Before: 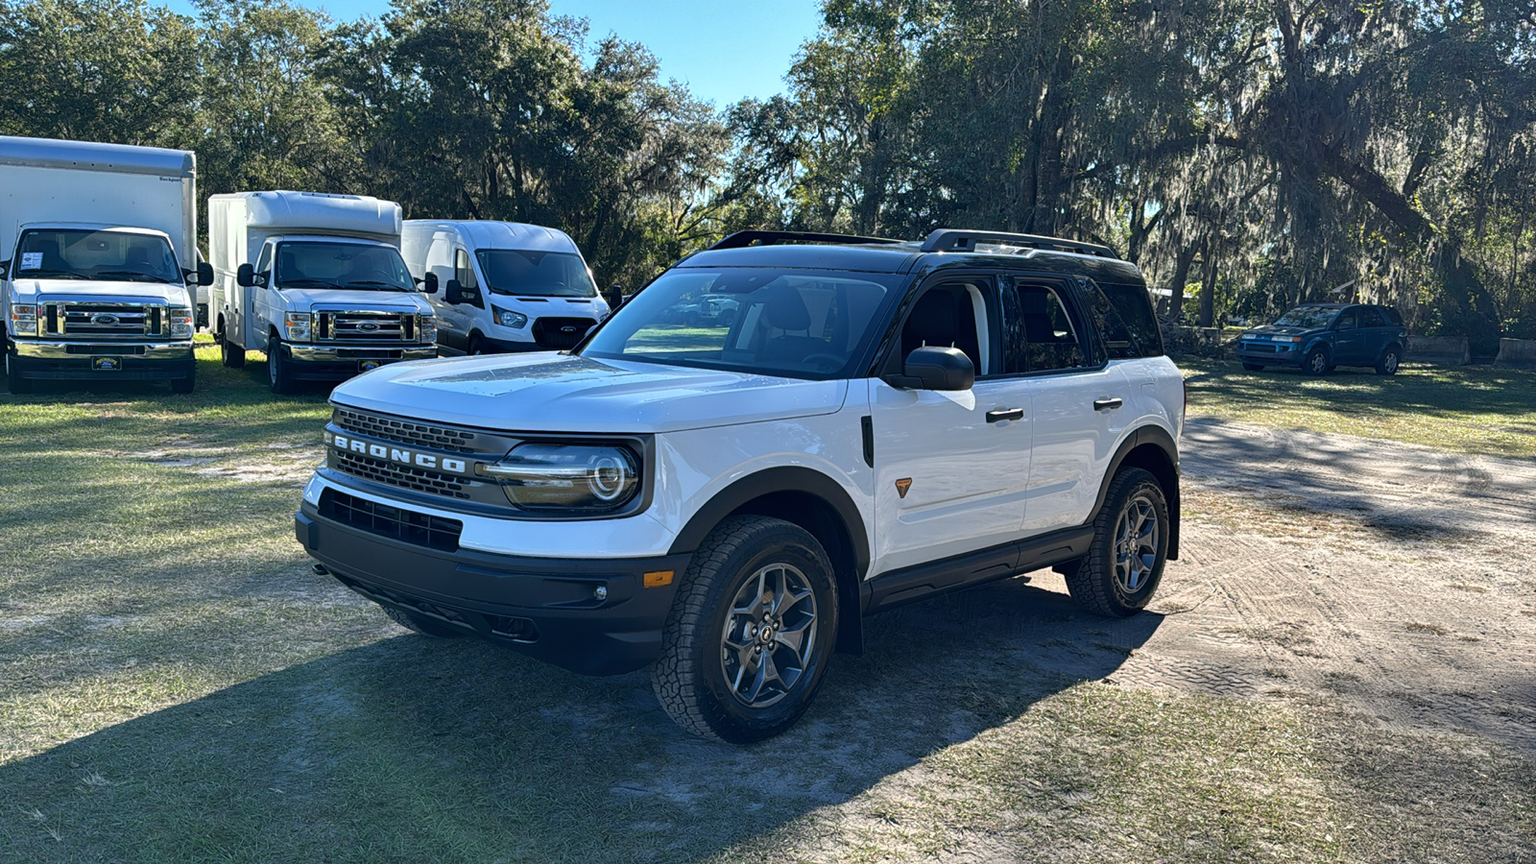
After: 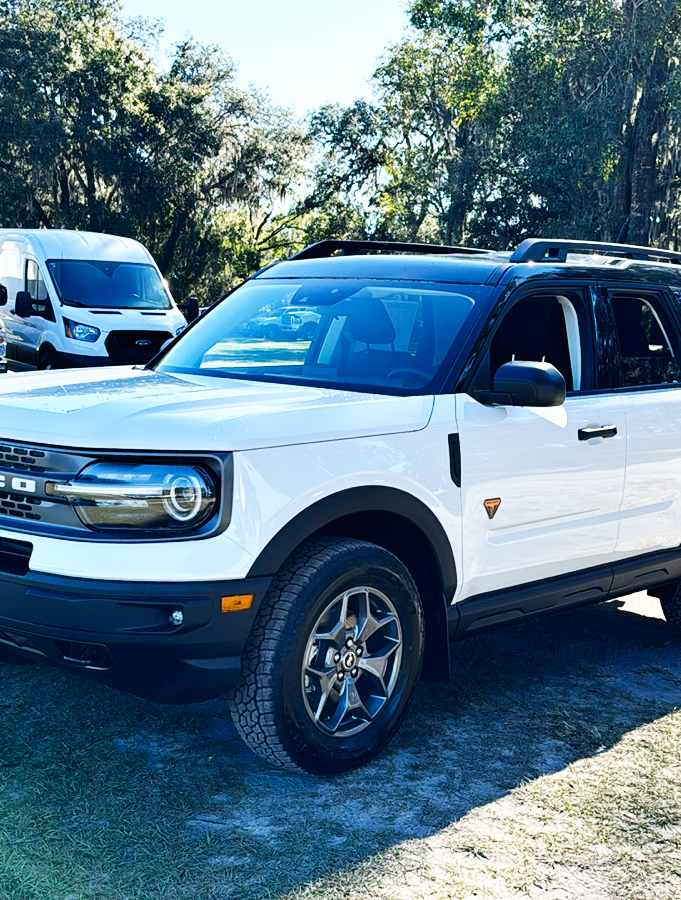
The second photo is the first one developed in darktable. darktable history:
base curve: curves: ch0 [(0, 0) (0.007, 0.004) (0.027, 0.03) (0.046, 0.07) (0.207, 0.54) (0.442, 0.872) (0.673, 0.972) (1, 1)], preserve colors none
crop: left 28.124%, right 29.255%
